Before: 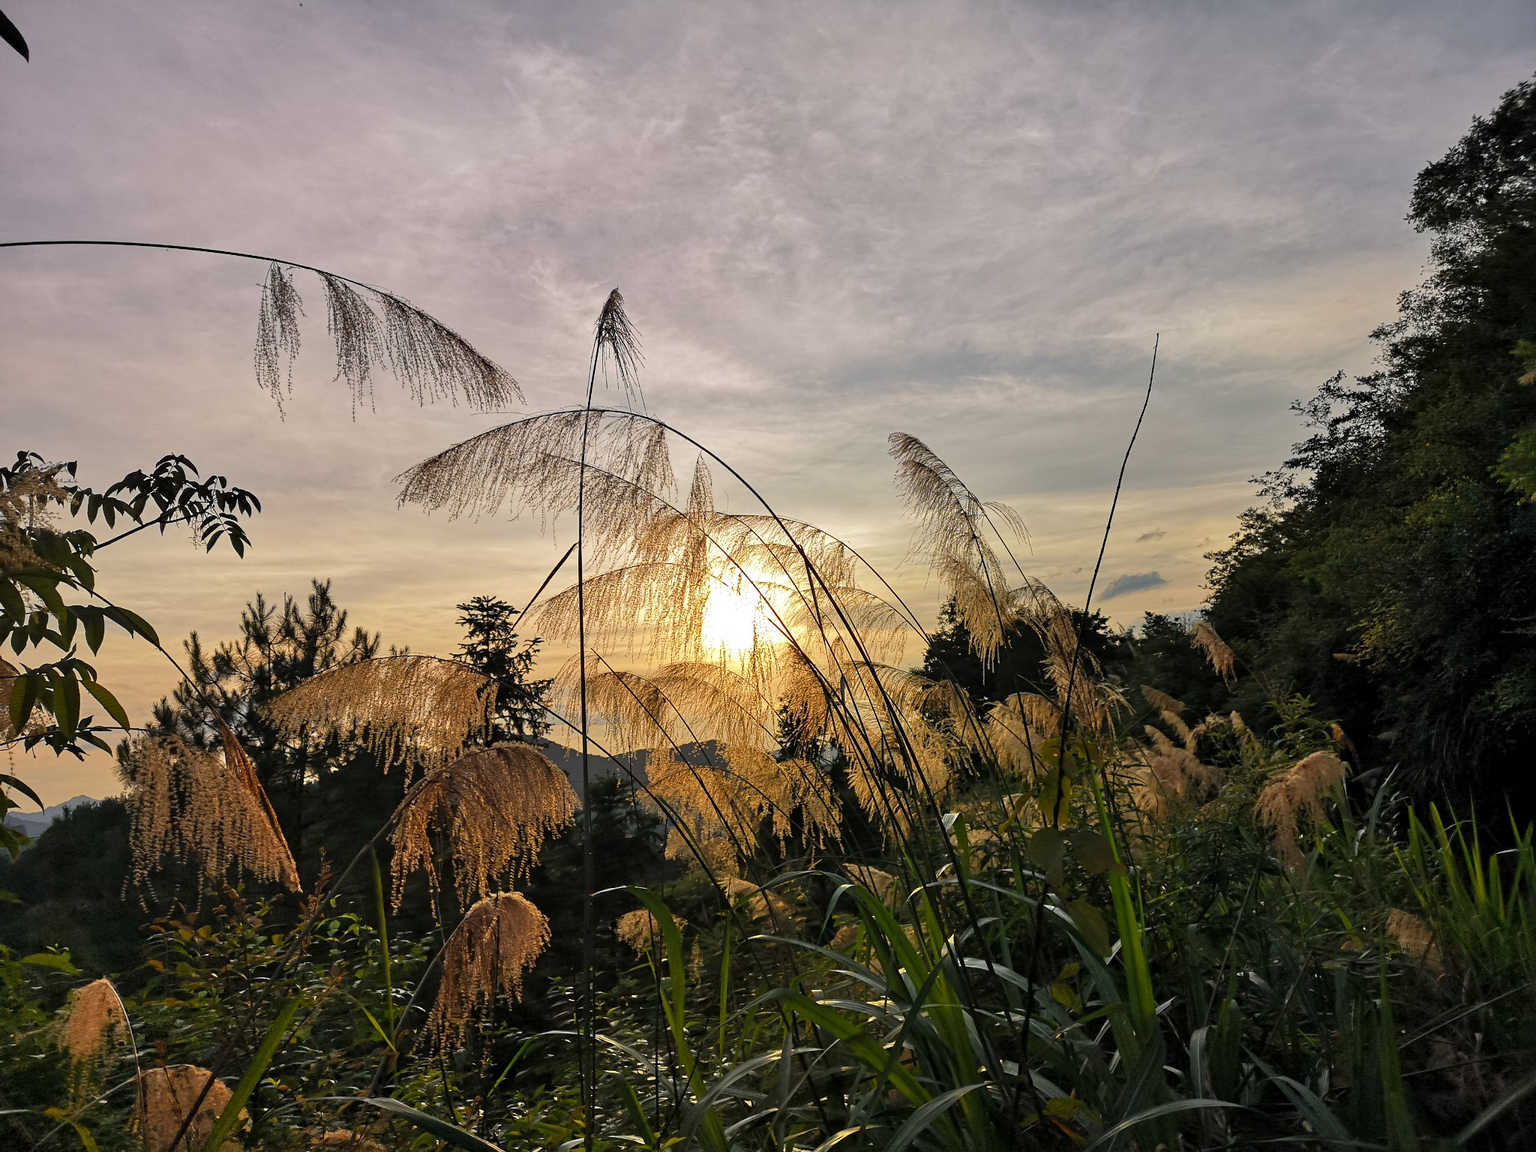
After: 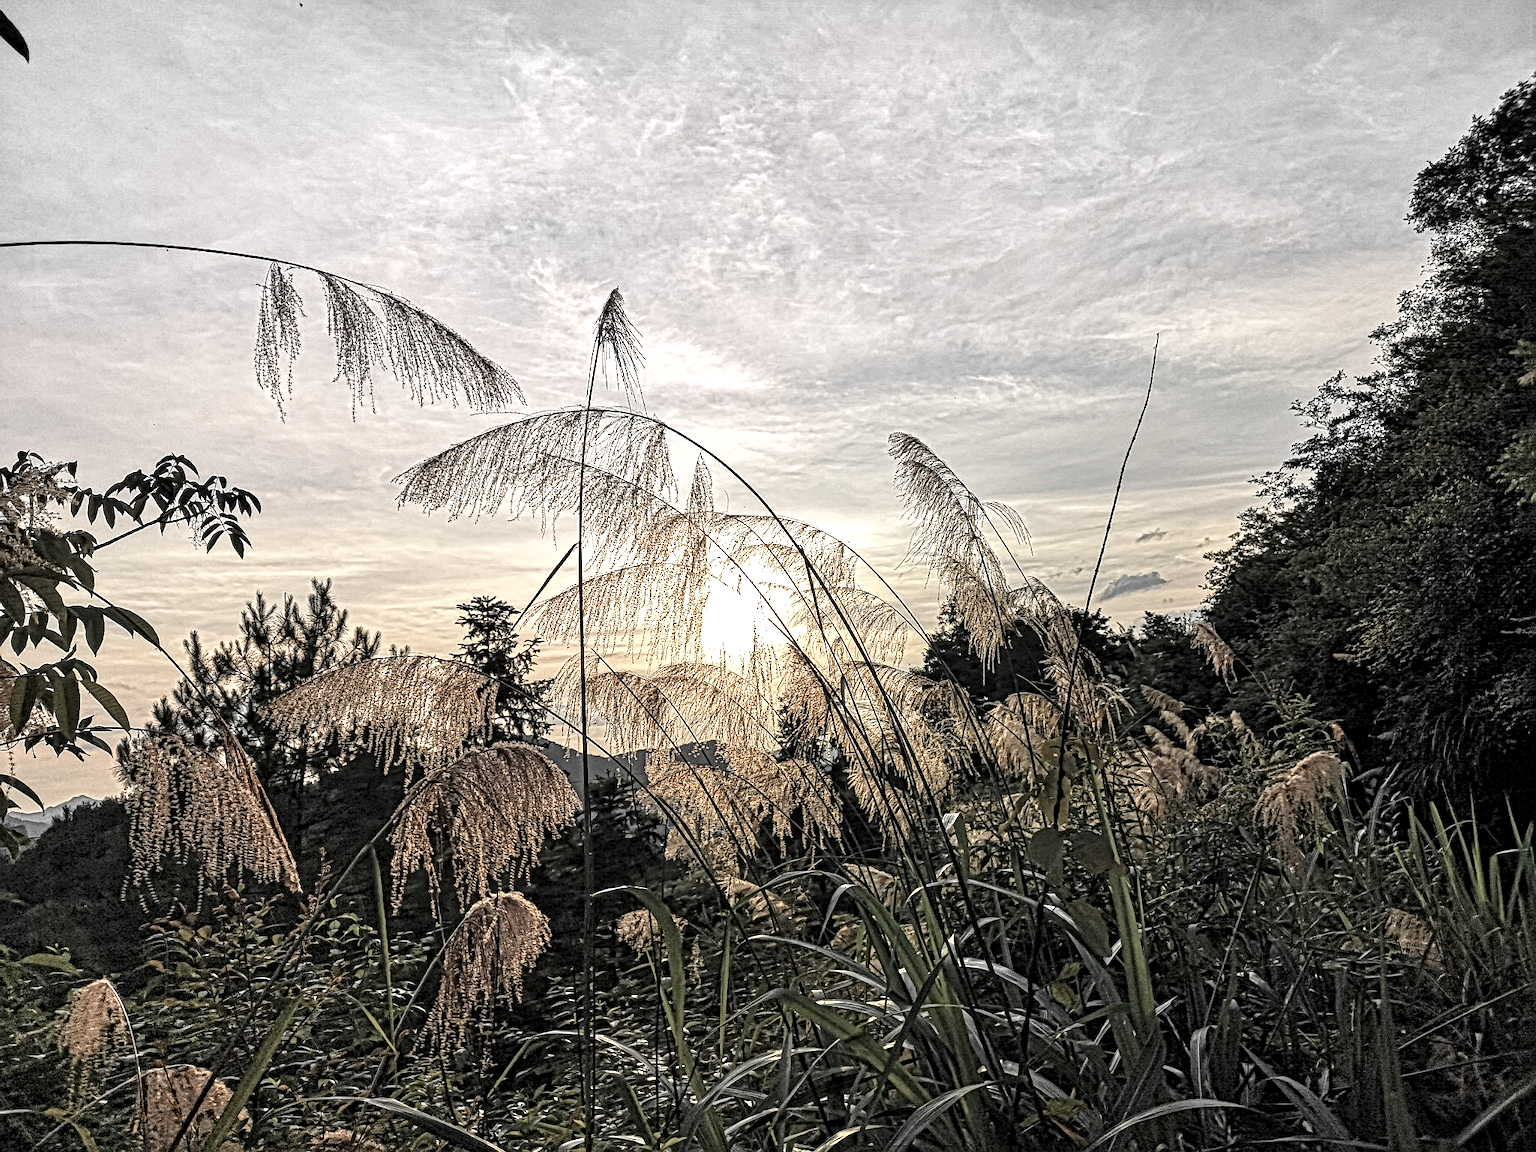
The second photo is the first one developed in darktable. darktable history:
local contrast: mode bilateral grid, contrast 19, coarseness 4, detail 300%, midtone range 0.2
exposure: exposure 0.782 EV, compensate exposure bias true, compensate highlight preservation false
color zones: curves: ch0 [(0, 0.613) (0.01, 0.613) (0.245, 0.448) (0.498, 0.529) (0.642, 0.665) (0.879, 0.777) (0.99, 0.613)]; ch1 [(0, 0.035) (0.121, 0.189) (0.259, 0.197) (0.415, 0.061) (0.589, 0.022) (0.732, 0.022) (0.857, 0.026) (0.991, 0.053)]
